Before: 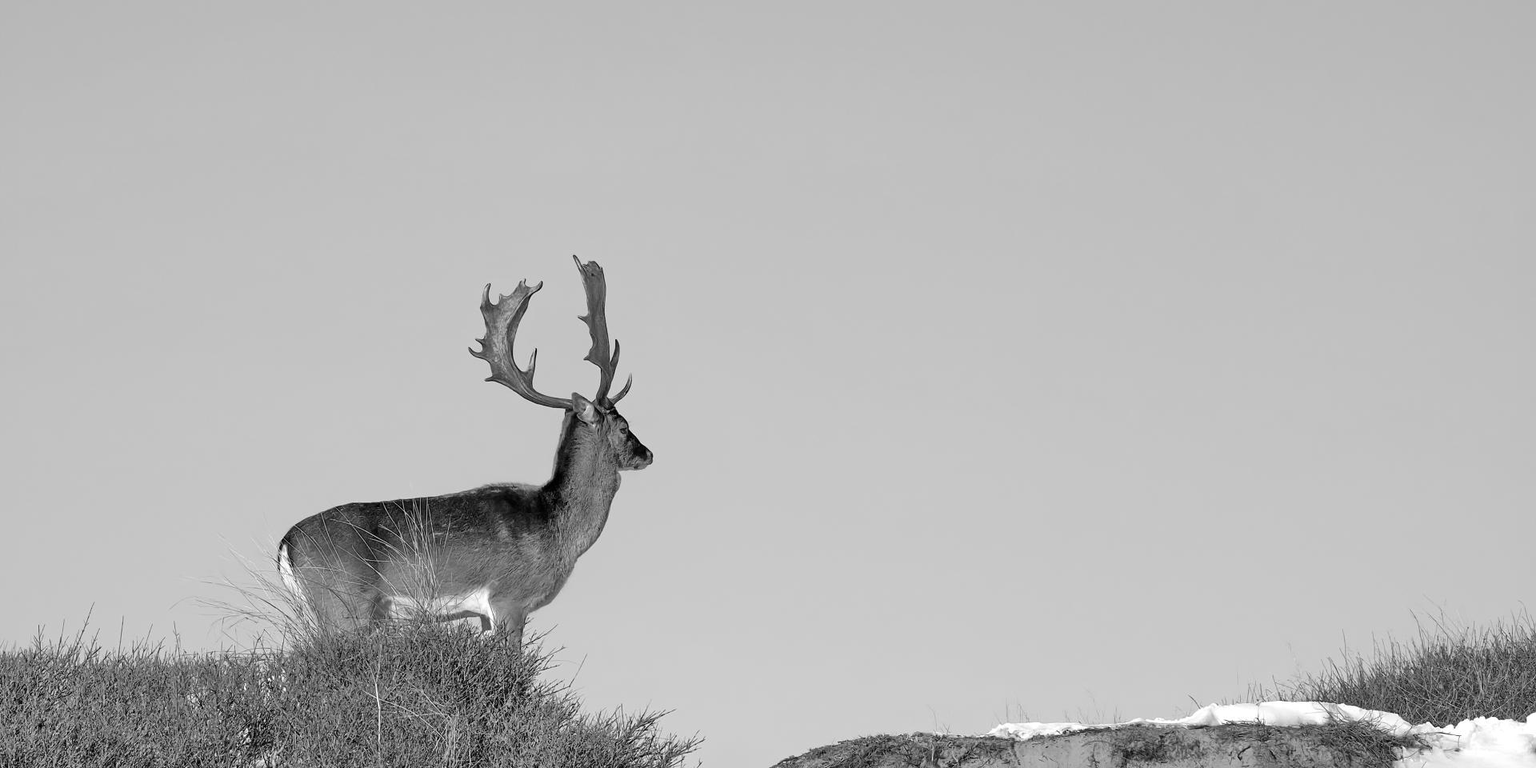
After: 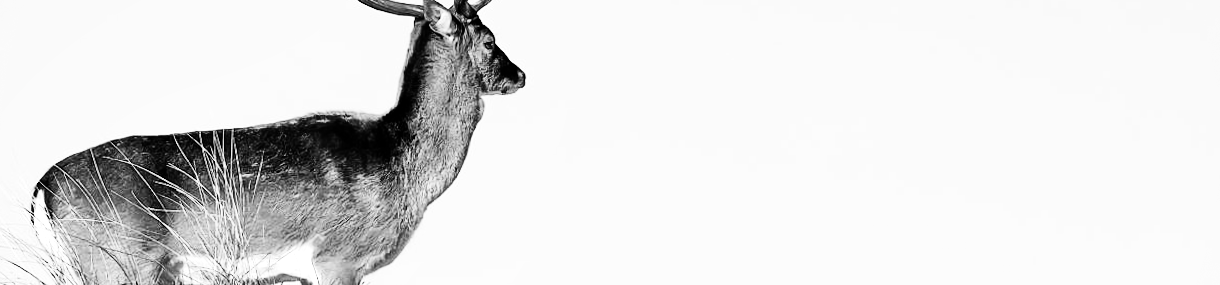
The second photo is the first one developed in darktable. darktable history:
base curve: curves: ch0 [(0, 0) (0.028, 0.03) (0.121, 0.232) (0.46, 0.748) (0.859, 0.968) (1, 1)], preserve colors none
crop: left 18.091%, top 51.13%, right 17.525%, bottom 16.85%
contrast brightness saturation: contrast 0.24, brightness -0.24, saturation 0.14
rotate and perspective: rotation 0.679°, lens shift (horizontal) 0.136, crop left 0.009, crop right 0.991, crop top 0.078, crop bottom 0.95
shadows and highlights: shadows 49, highlights -41, soften with gaussian
vignetting: fall-off start 100%, fall-off radius 71%, brightness -0.434, saturation -0.2, width/height ratio 1.178, dithering 8-bit output, unbound false
exposure: exposure 0.6 EV, compensate highlight preservation false
